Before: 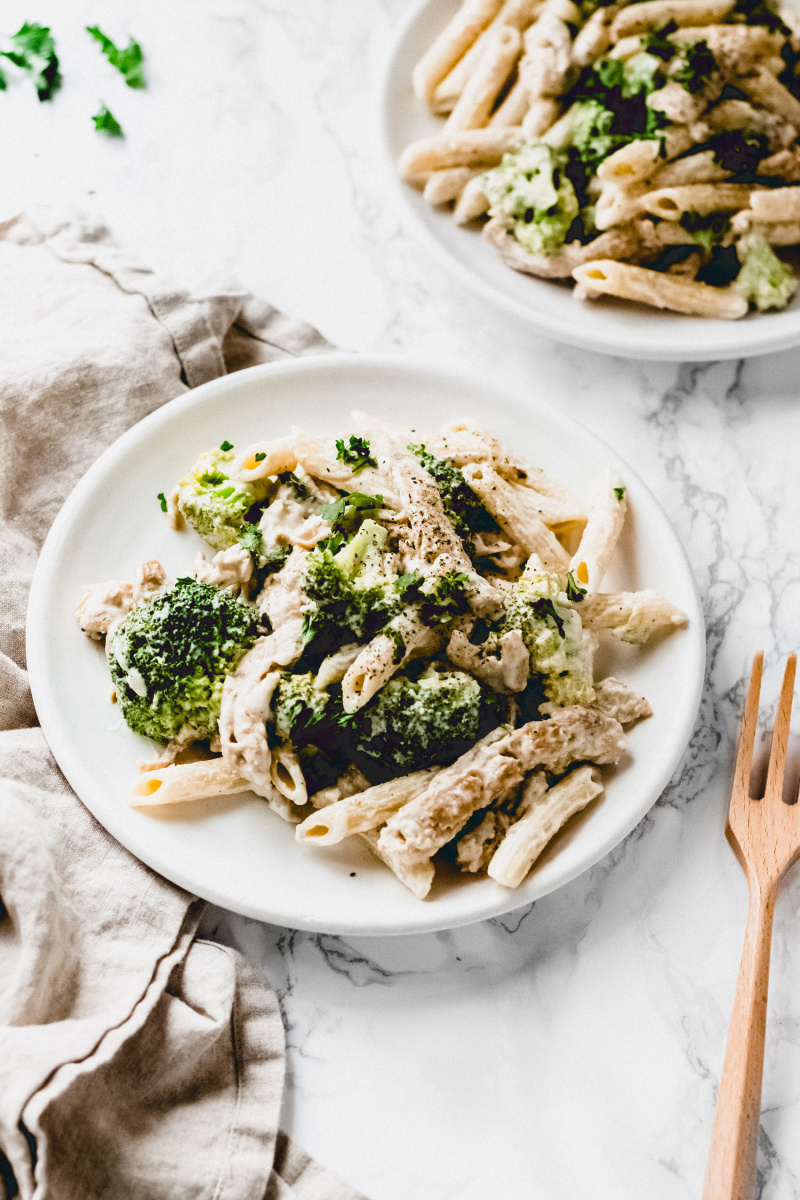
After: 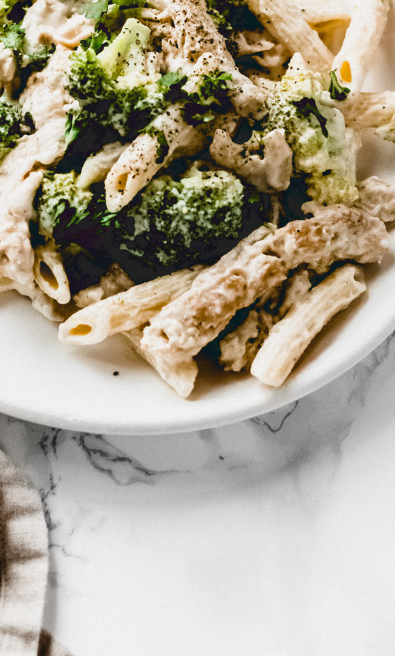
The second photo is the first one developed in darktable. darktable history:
exposure: compensate highlight preservation false
crop: left 29.672%, top 41.786%, right 20.851%, bottom 3.487%
